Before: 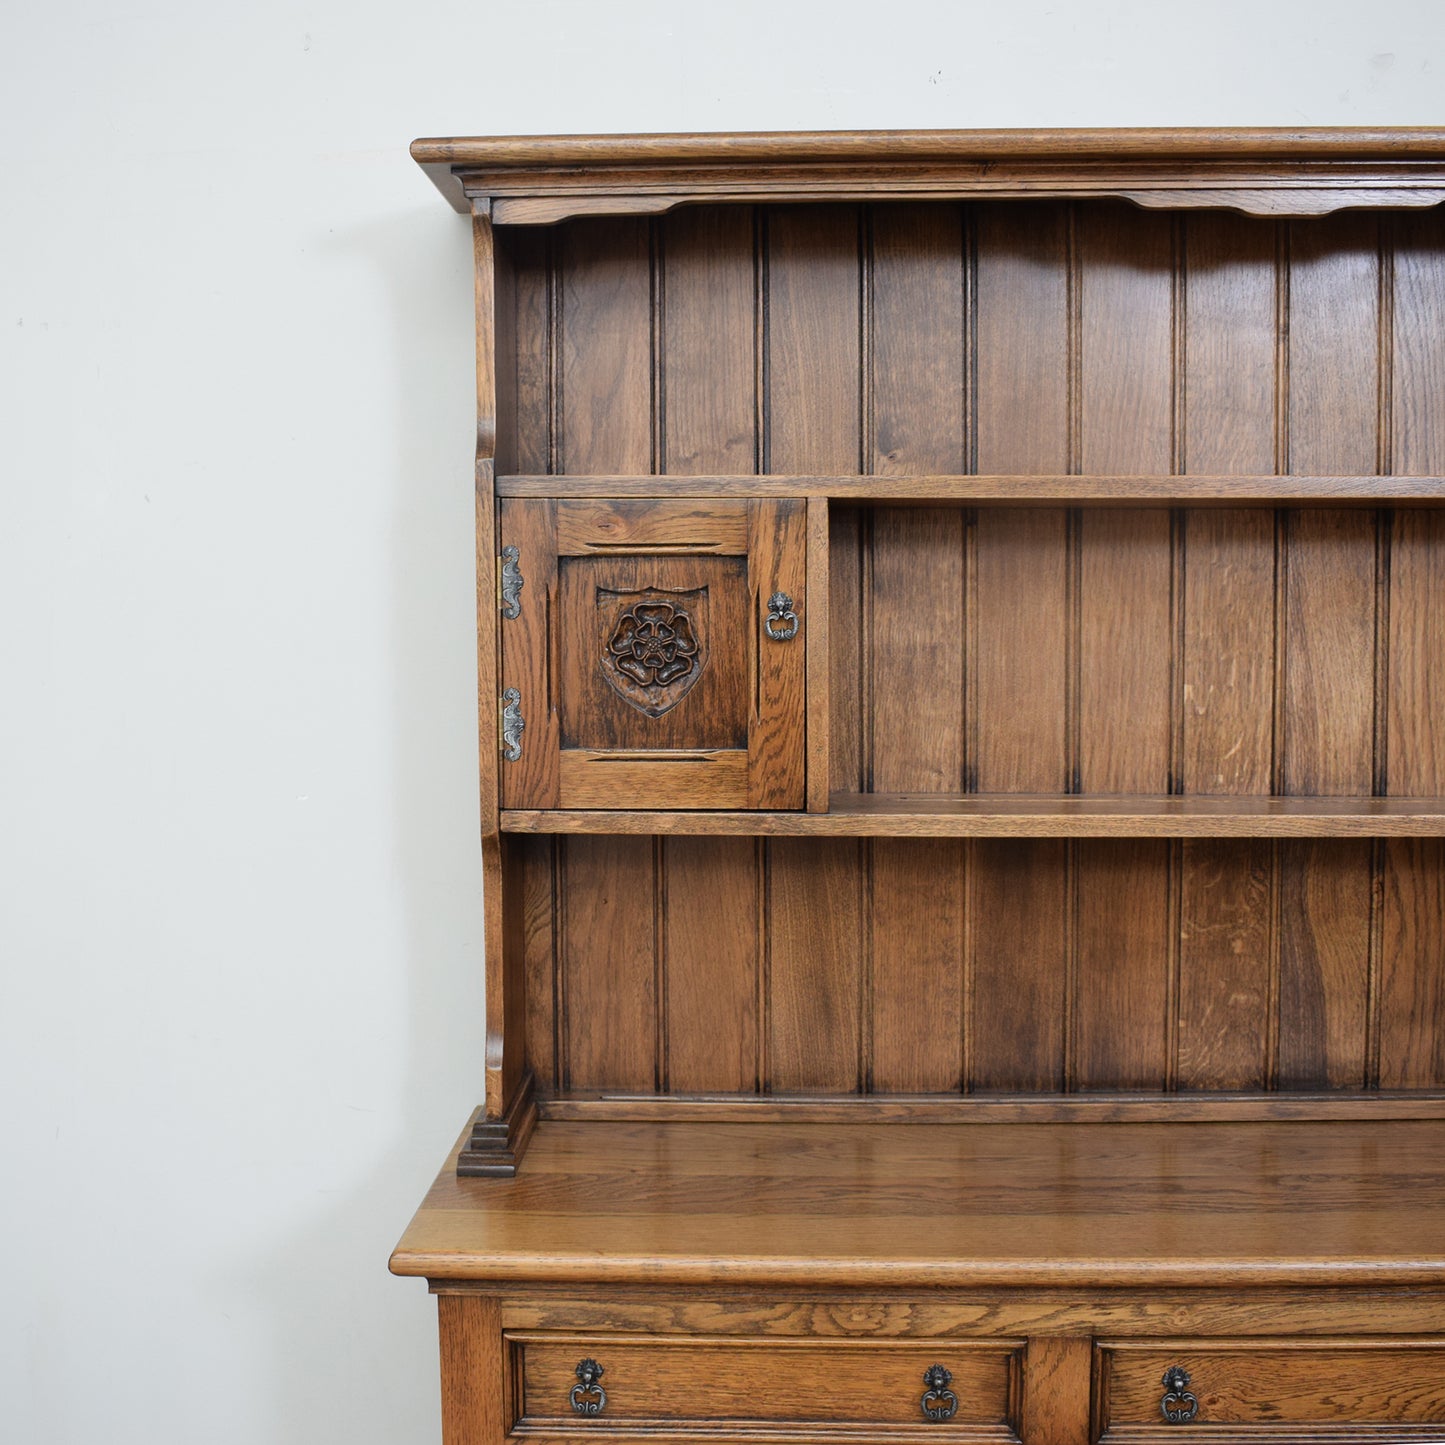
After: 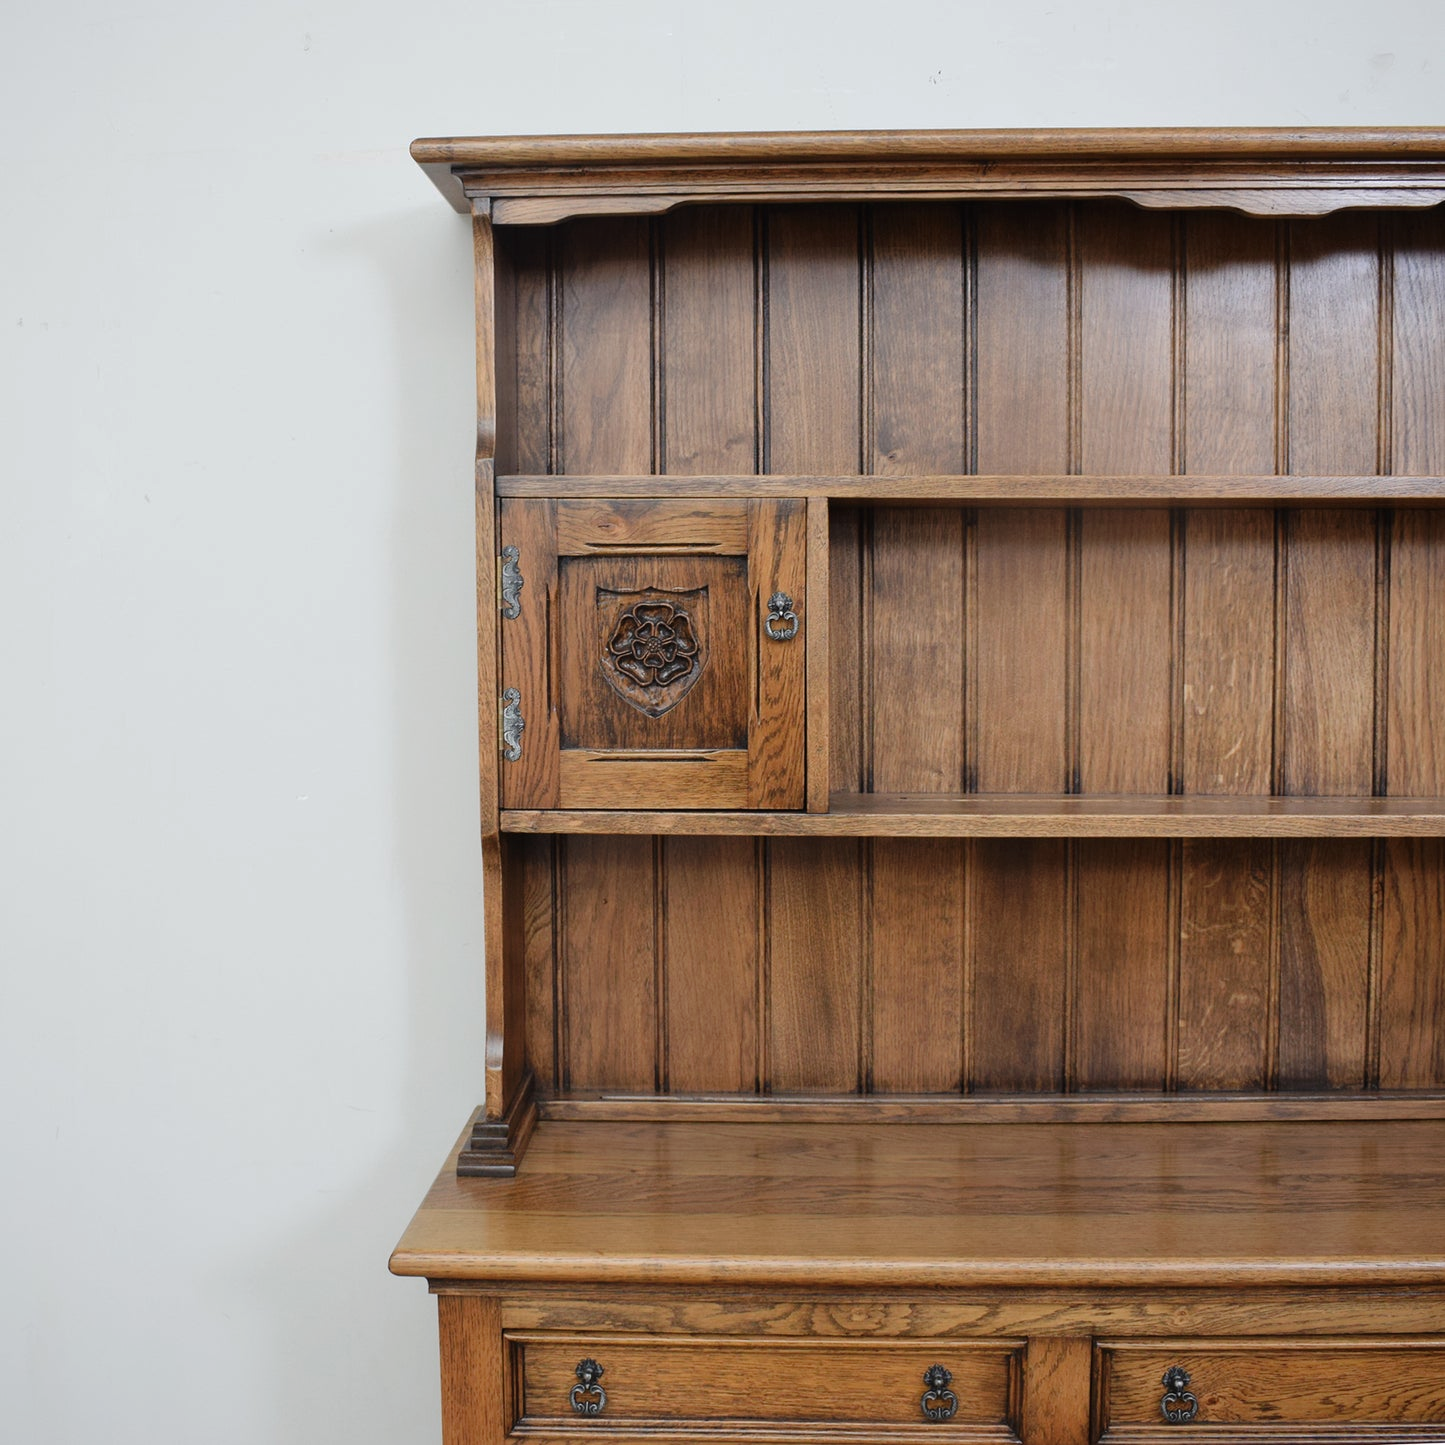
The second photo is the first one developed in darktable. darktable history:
color zones: curves: ch0 [(0, 0.5) (0.143, 0.5) (0.286, 0.456) (0.429, 0.5) (0.571, 0.5) (0.714, 0.5) (0.857, 0.5) (1, 0.5)]; ch1 [(0, 0.5) (0.143, 0.5) (0.286, 0.422) (0.429, 0.5) (0.571, 0.5) (0.714, 0.5) (0.857, 0.5) (1, 0.5)]
tone curve: curves: ch0 [(0, 0) (0.003, 0.013) (0.011, 0.018) (0.025, 0.027) (0.044, 0.045) (0.069, 0.068) (0.1, 0.096) (0.136, 0.13) (0.177, 0.168) (0.224, 0.217) (0.277, 0.277) (0.335, 0.338) (0.399, 0.401) (0.468, 0.473) (0.543, 0.544) (0.623, 0.621) (0.709, 0.7) (0.801, 0.781) (0.898, 0.869) (1, 1)], preserve colors none
